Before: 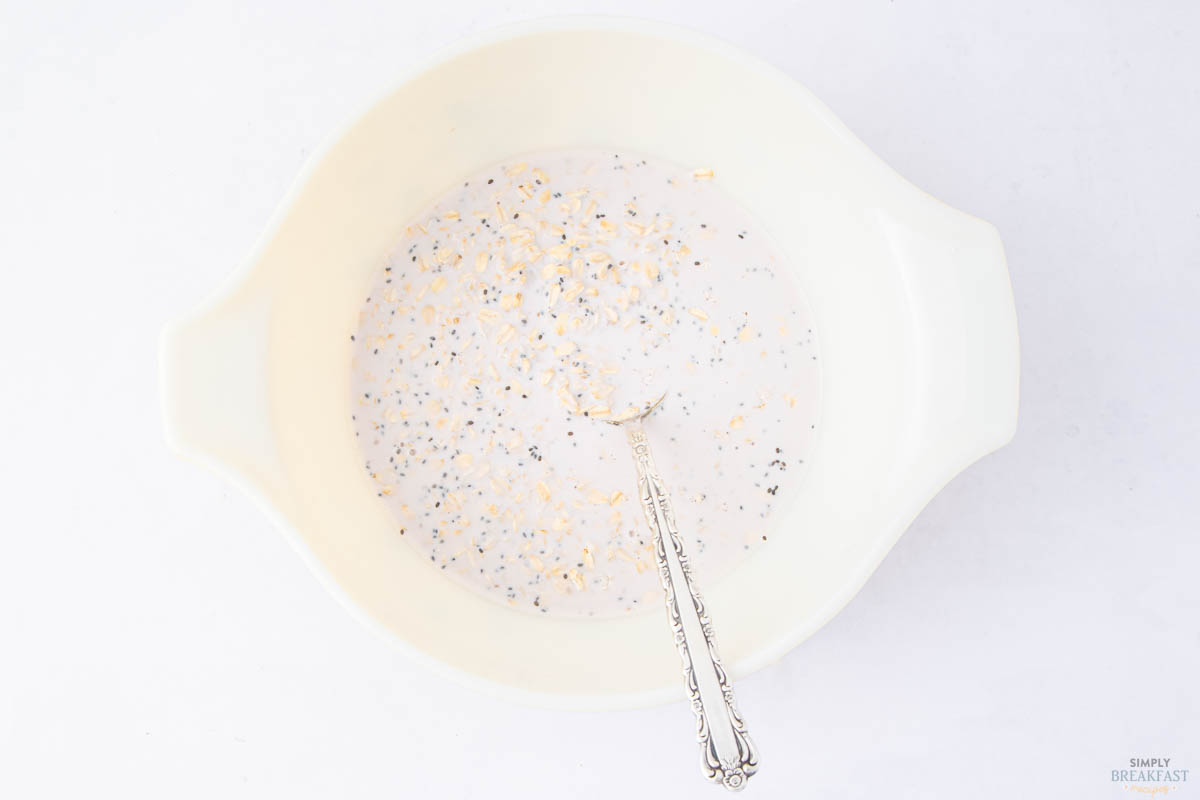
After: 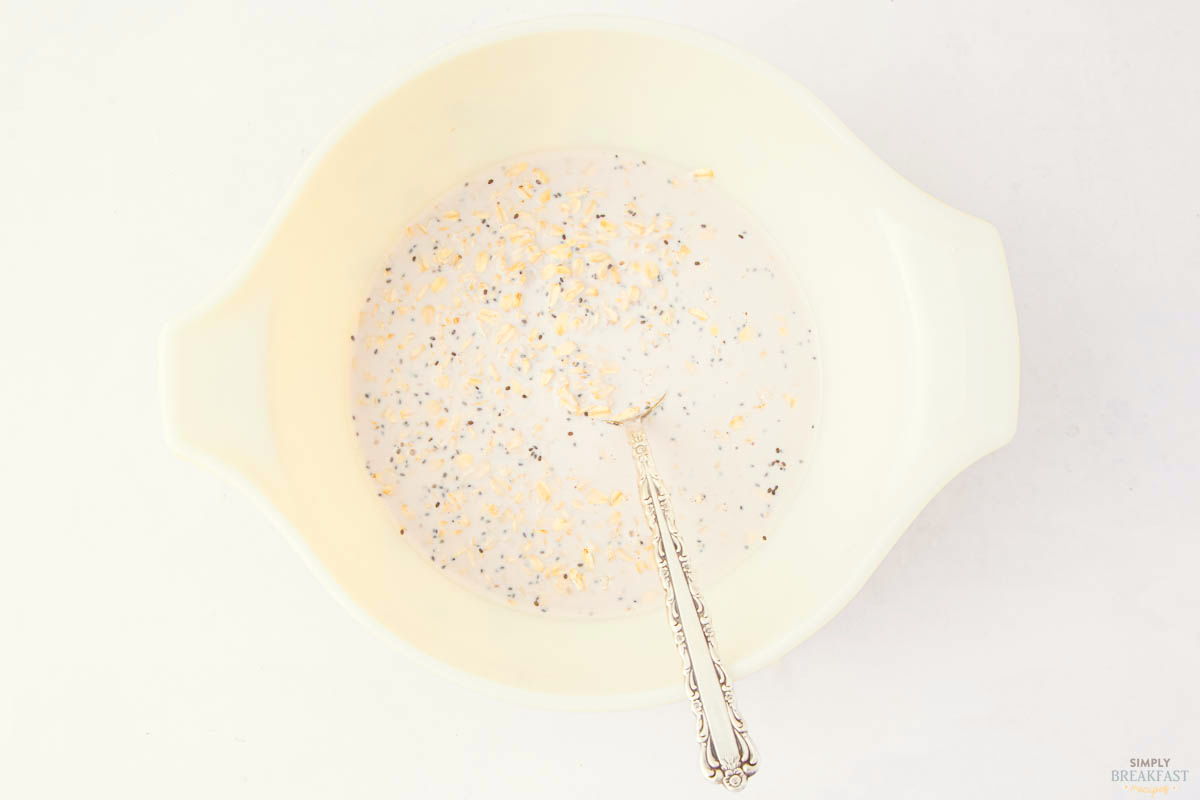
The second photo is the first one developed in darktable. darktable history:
color balance rgb: shadows lift › luminance -10.343%, power › luminance 9.813%, power › chroma 2.81%, power › hue 57.19°, global offset › luminance -1.016%, perceptual saturation grading › global saturation 1.582%, perceptual saturation grading › highlights -1.28%, perceptual saturation grading › mid-tones 4.395%, perceptual saturation grading › shadows 7.272%, global vibrance 20%
